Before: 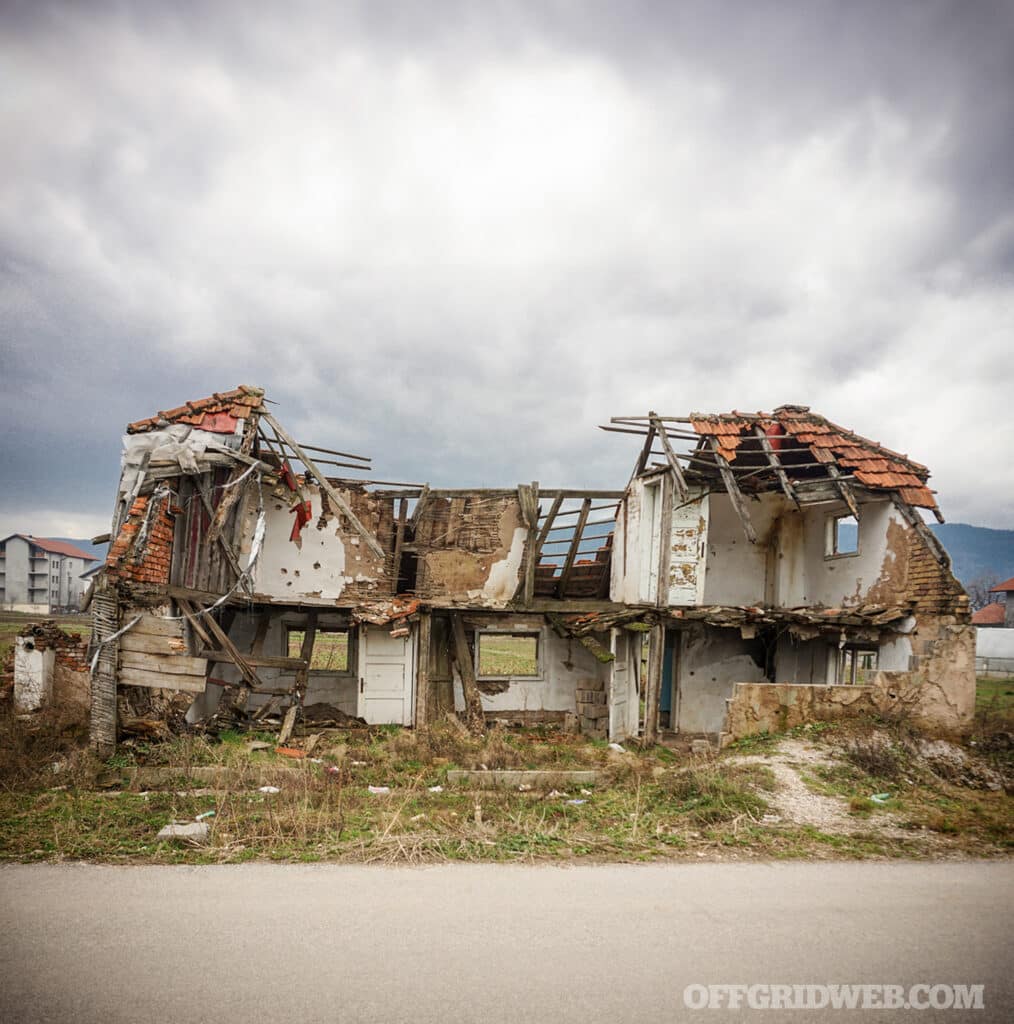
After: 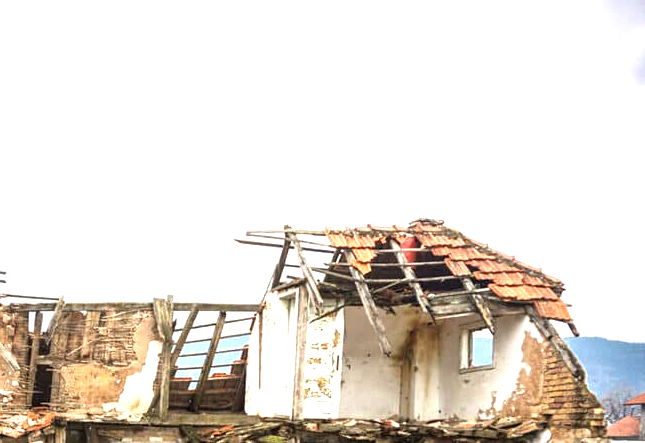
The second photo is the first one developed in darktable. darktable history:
exposure: black level correction 0, exposure 1.5 EV, compensate highlight preservation false
crop: left 36.005%, top 18.293%, right 0.31%, bottom 38.444%
